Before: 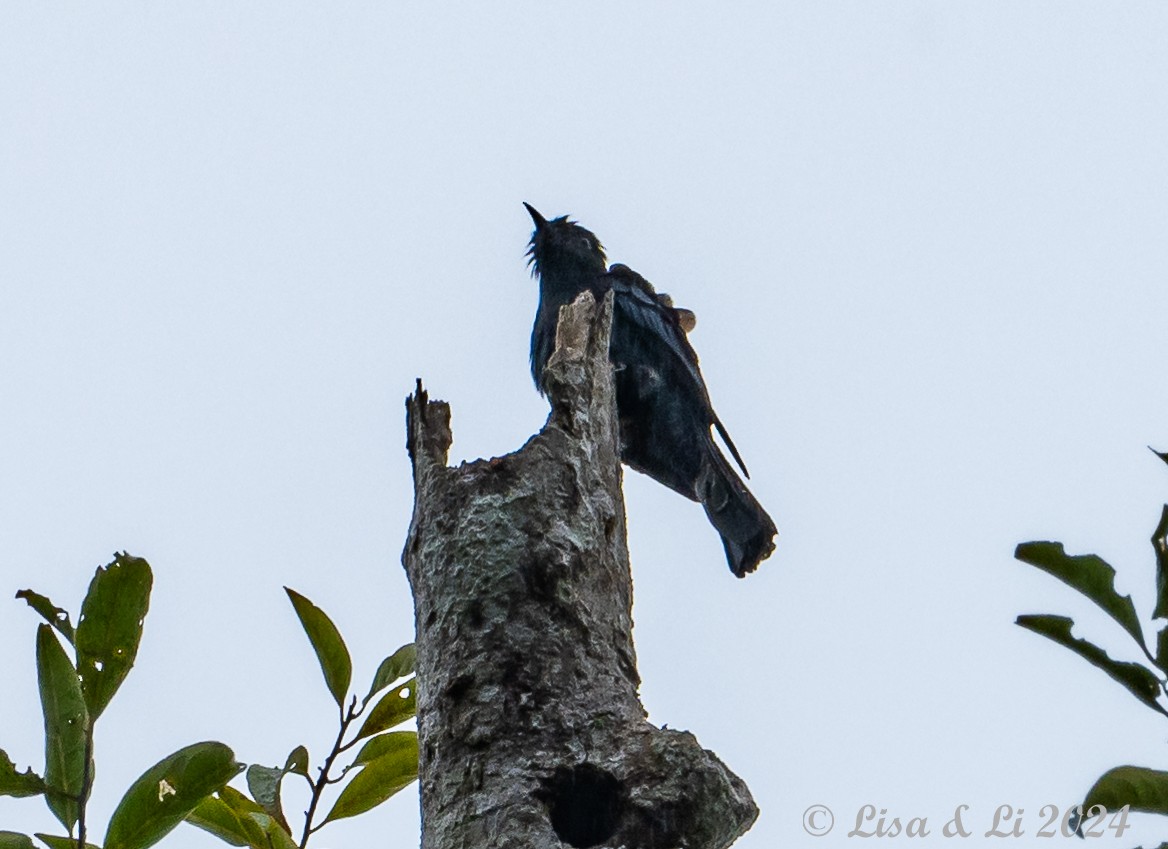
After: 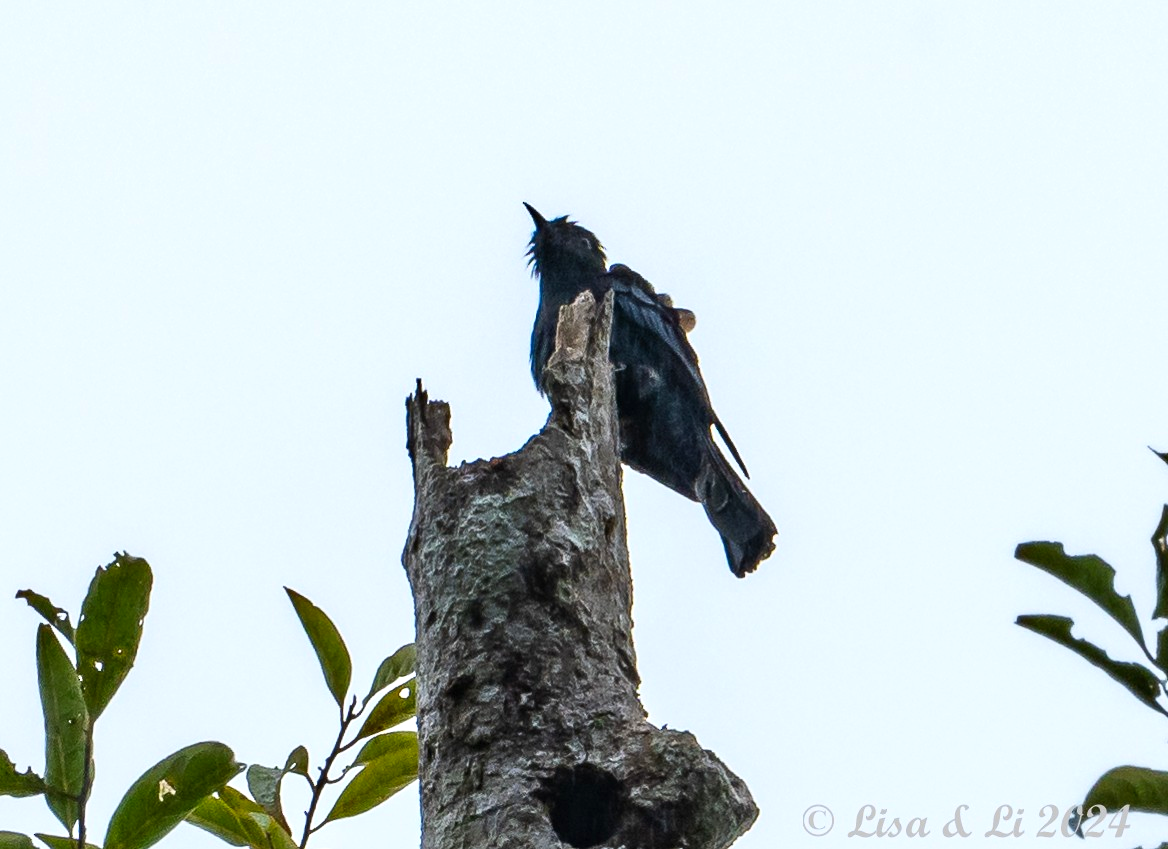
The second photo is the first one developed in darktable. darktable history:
contrast brightness saturation: contrast 0.102, brightness 0.034, saturation 0.094
exposure: exposure 0.298 EV, compensate exposure bias true, compensate highlight preservation false
